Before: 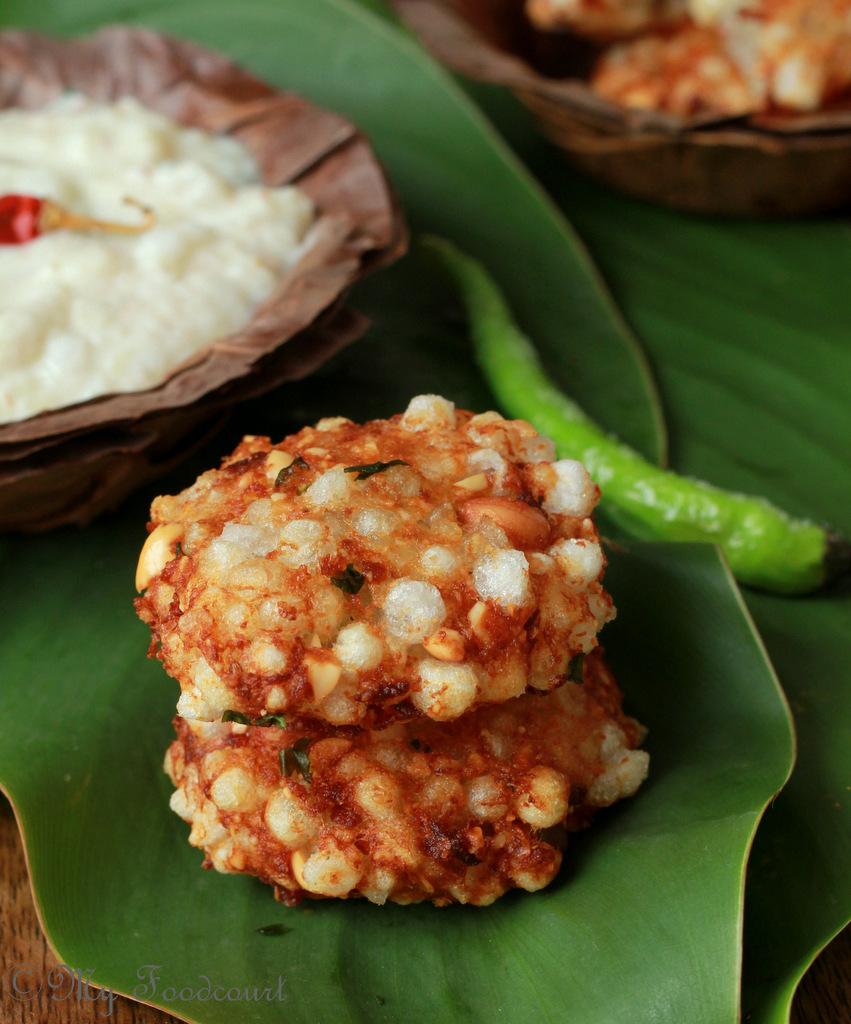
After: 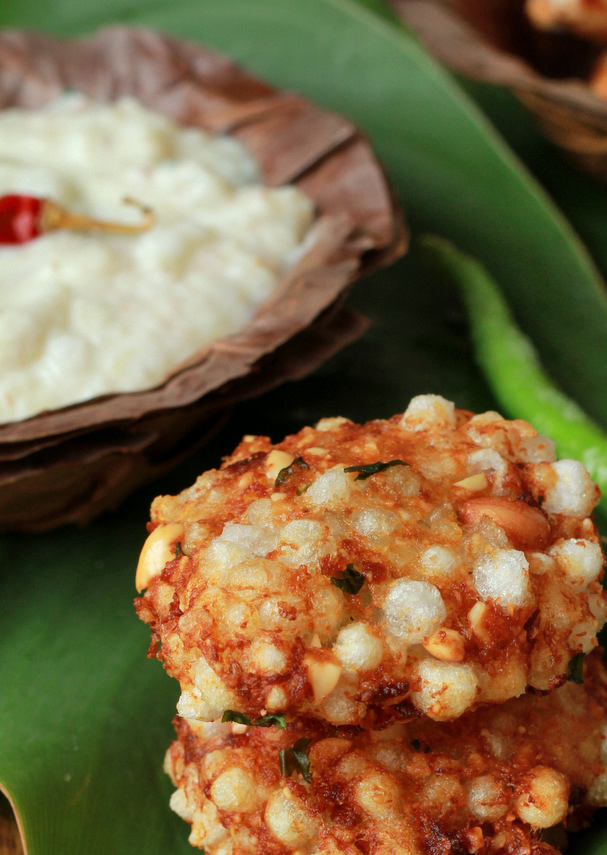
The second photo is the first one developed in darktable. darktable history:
shadows and highlights: highlights color adjustment 42.04%, low approximation 0.01, soften with gaussian
crop: right 28.571%, bottom 16.429%
